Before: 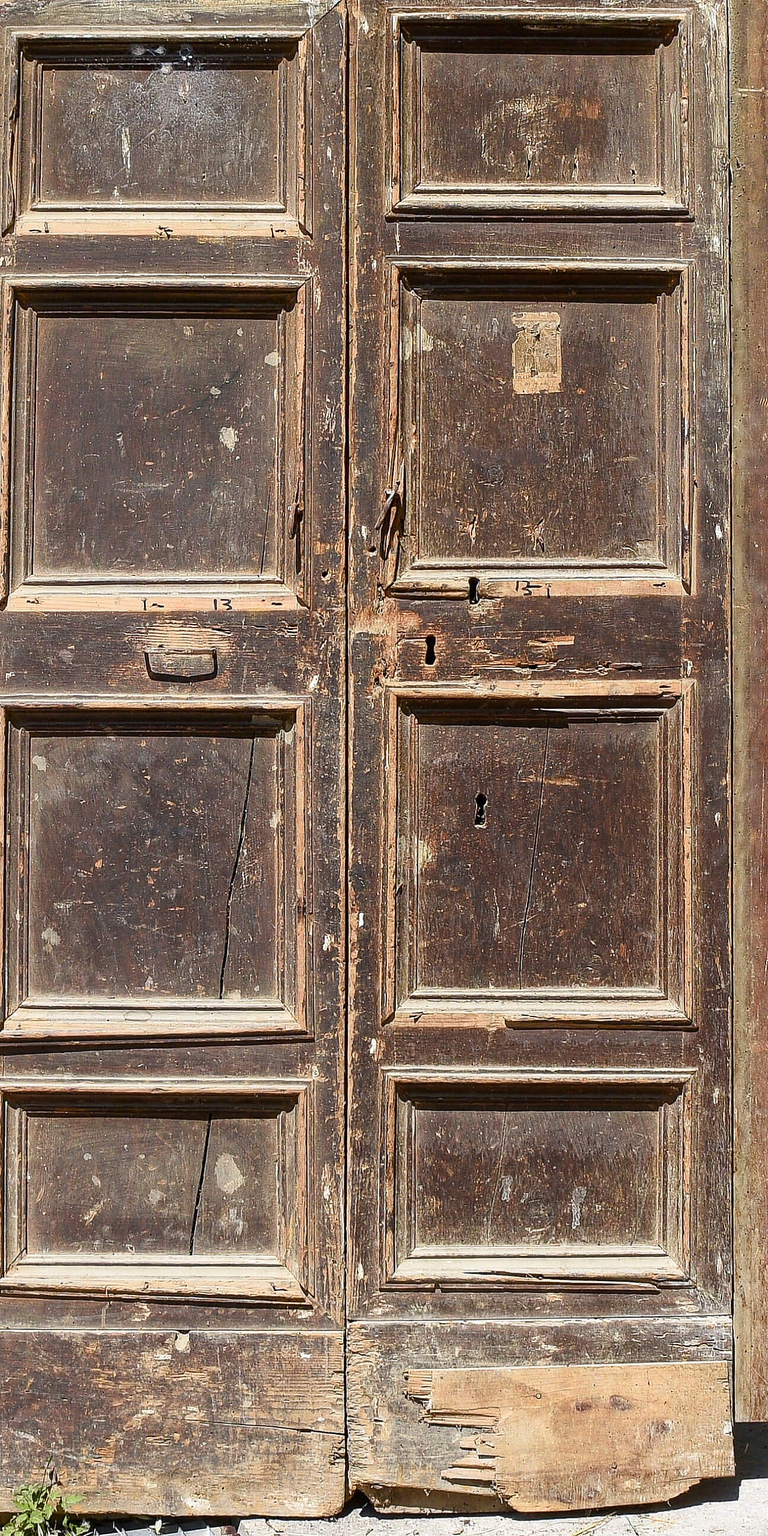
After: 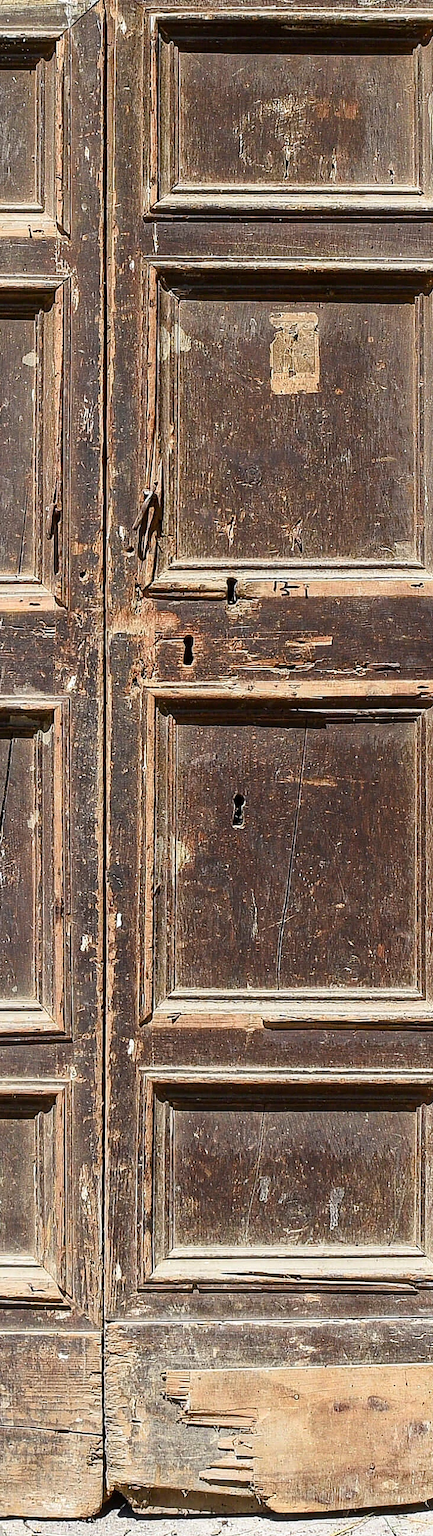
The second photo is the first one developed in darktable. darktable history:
crop: left 31.568%, top 0.01%, right 11.871%
